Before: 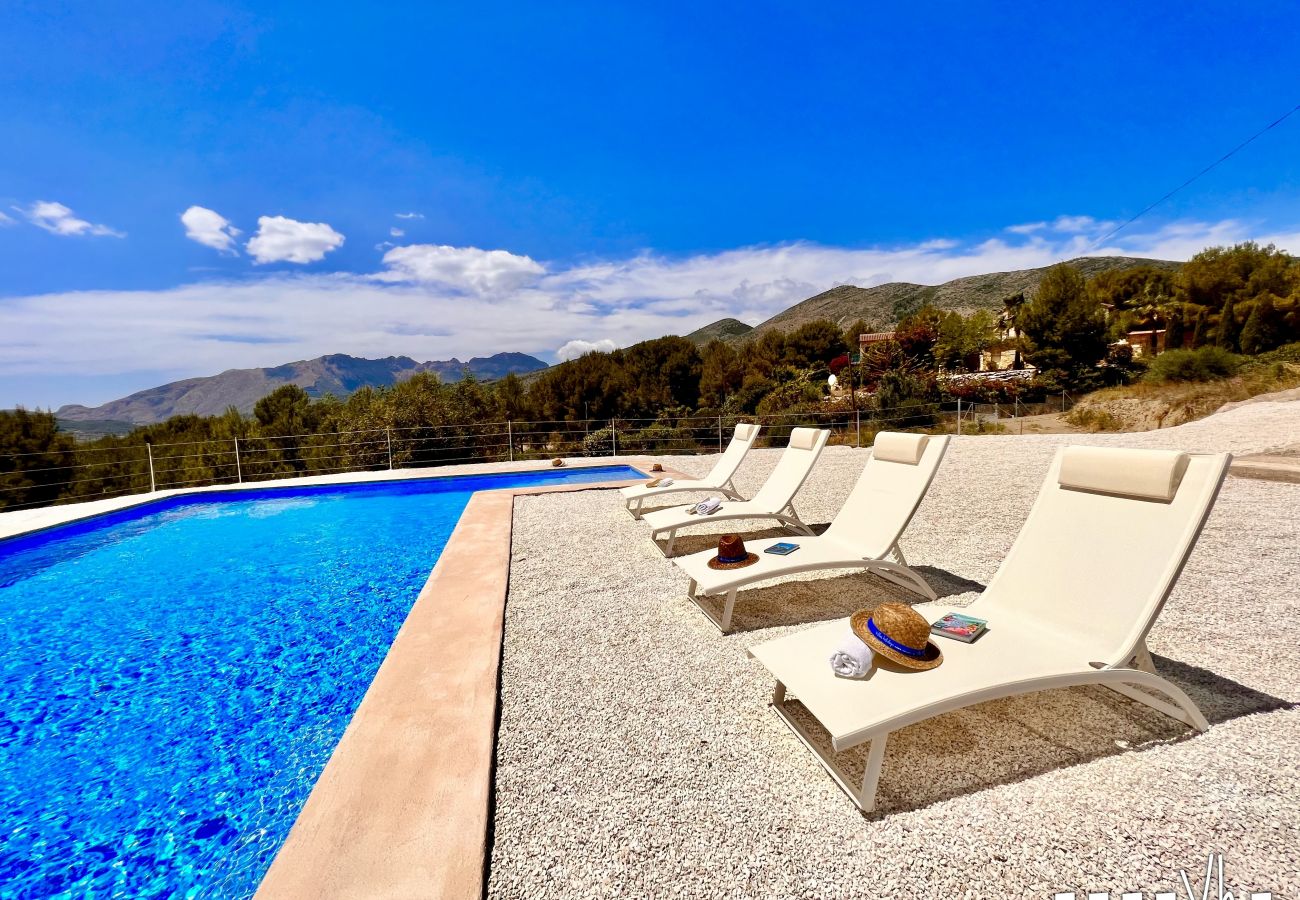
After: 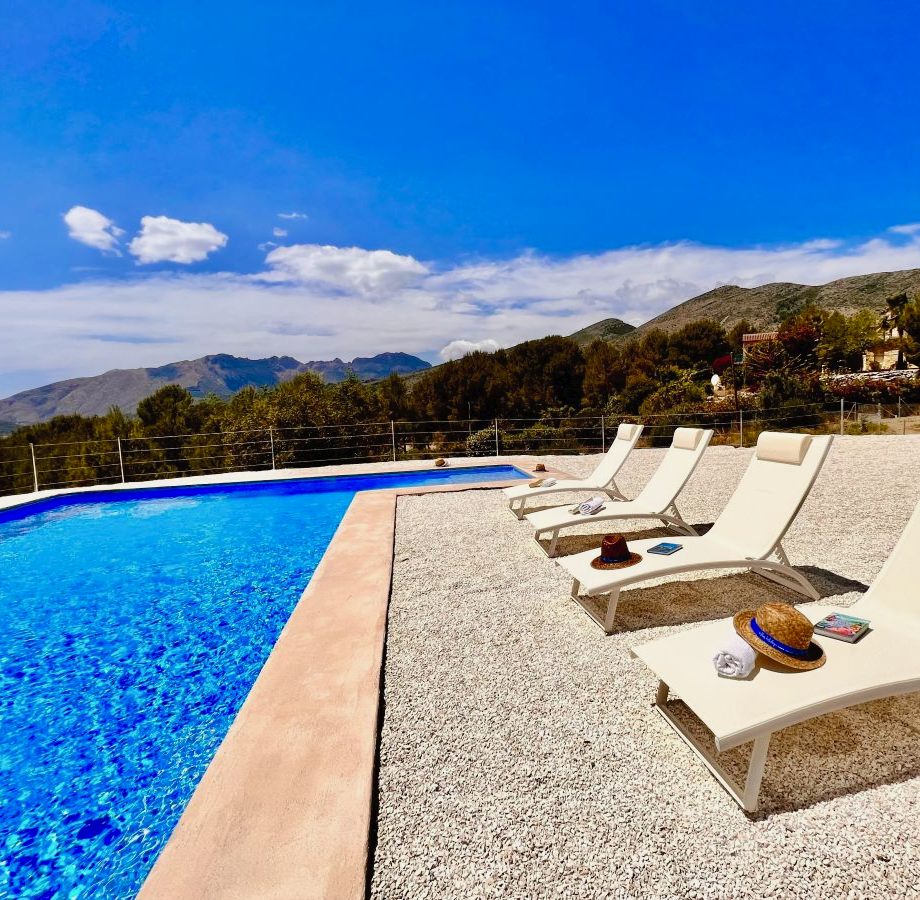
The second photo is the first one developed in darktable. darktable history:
crop and rotate: left 9.061%, right 20.142%
tone curve: curves: ch0 [(0, 0) (0.003, 0.025) (0.011, 0.025) (0.025, 0.029) (0.044, 0.035) (0.069, 0.053) (0.1, 0.083) (0.136, 0.118) (0.177, 0.163) (0.224, 0.22) (0.277, 0.295) (0.335, 0.371) (0.399, 0.444) (0.468, 0.524) (0.543, 0.618) (0.623, 0.702) (0.709, 0.79) (0.801, 0.89) (0.898, 0.973) (1, 1)], preserve colors none
exposure: exposure -0.492 EV, compensate highlight preservation false
